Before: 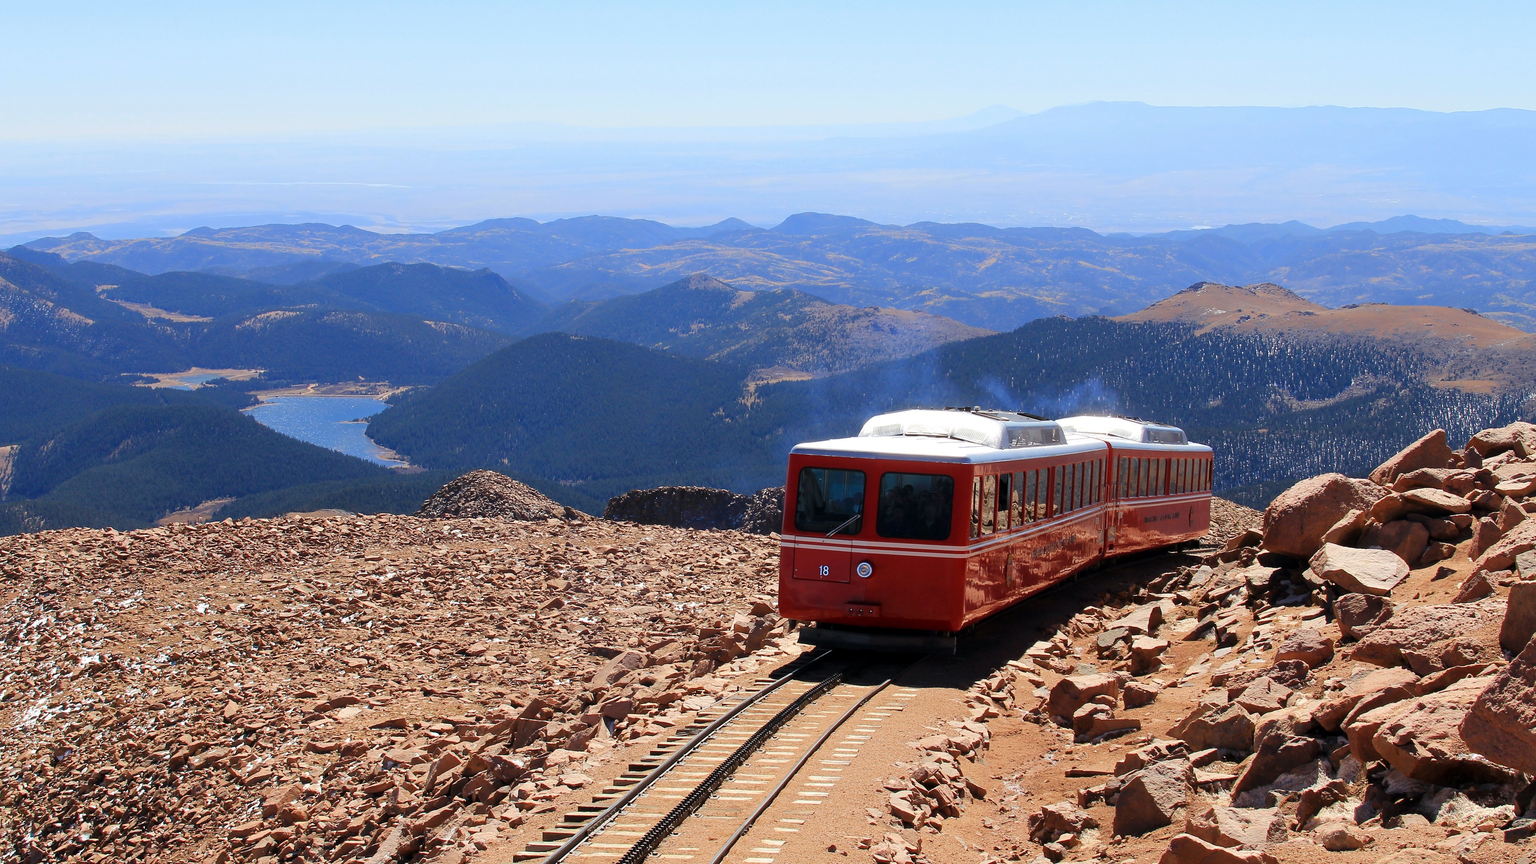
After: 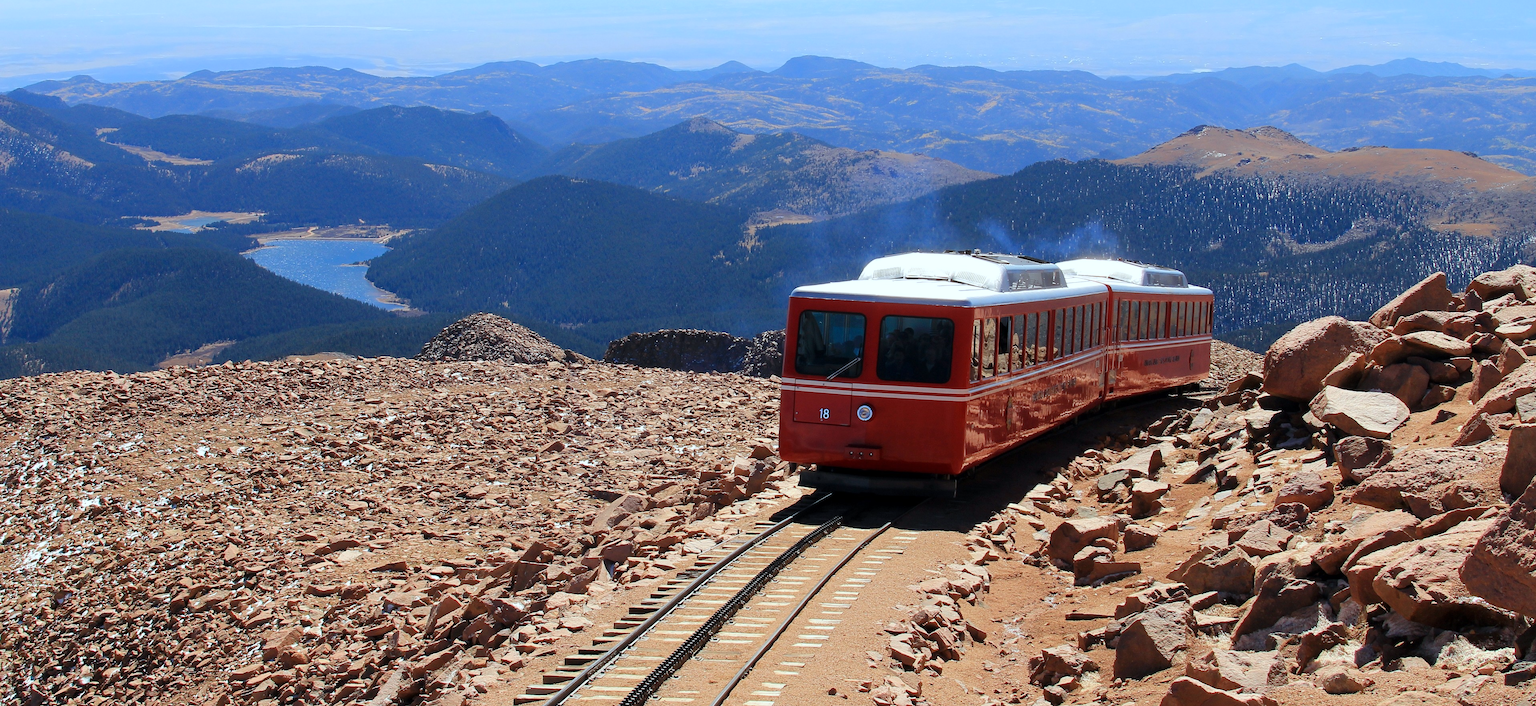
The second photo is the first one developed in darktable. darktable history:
color calibration: illuminant as shot in camera, x 0.36, y 0.363, temperature 4586.02 K
crop and rotate: top 18.21%
